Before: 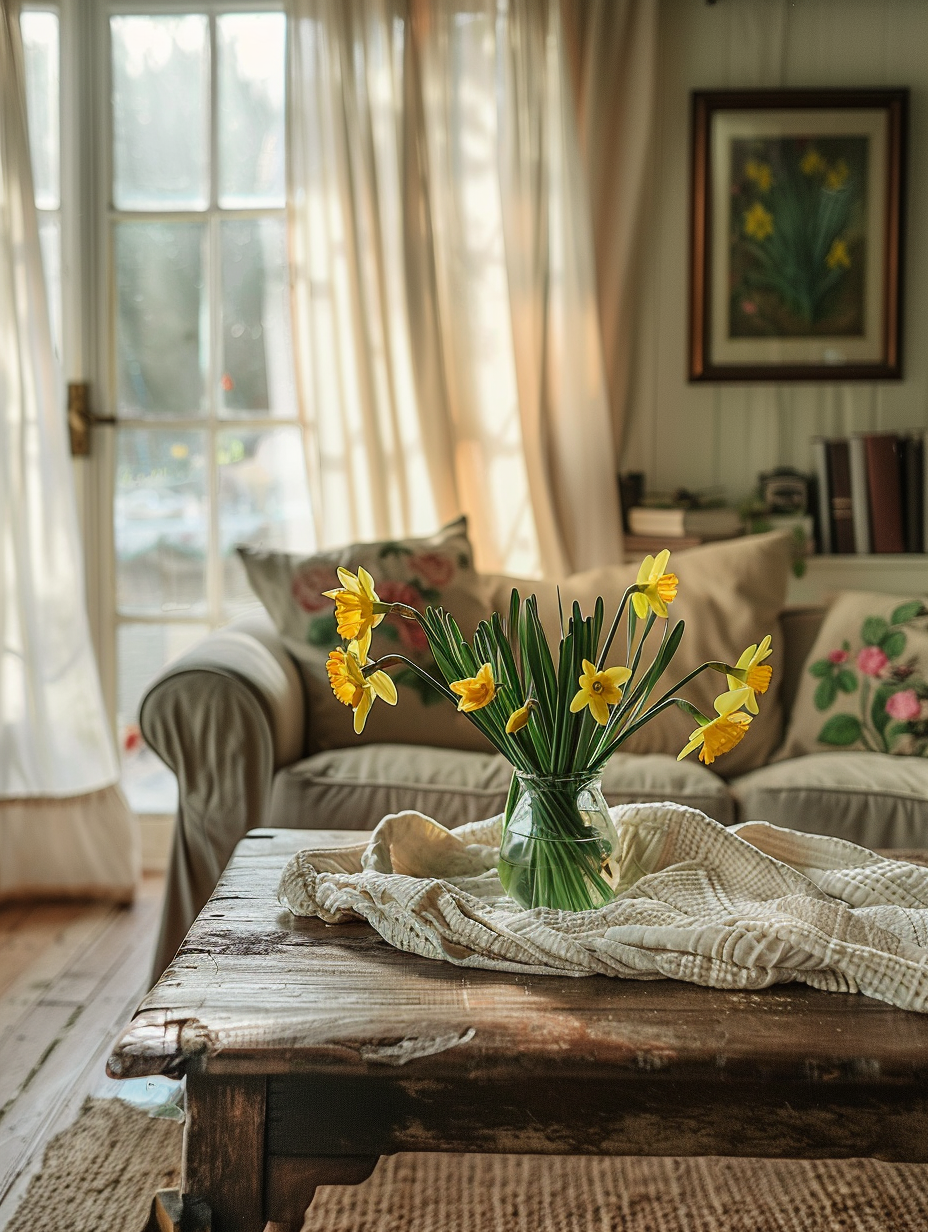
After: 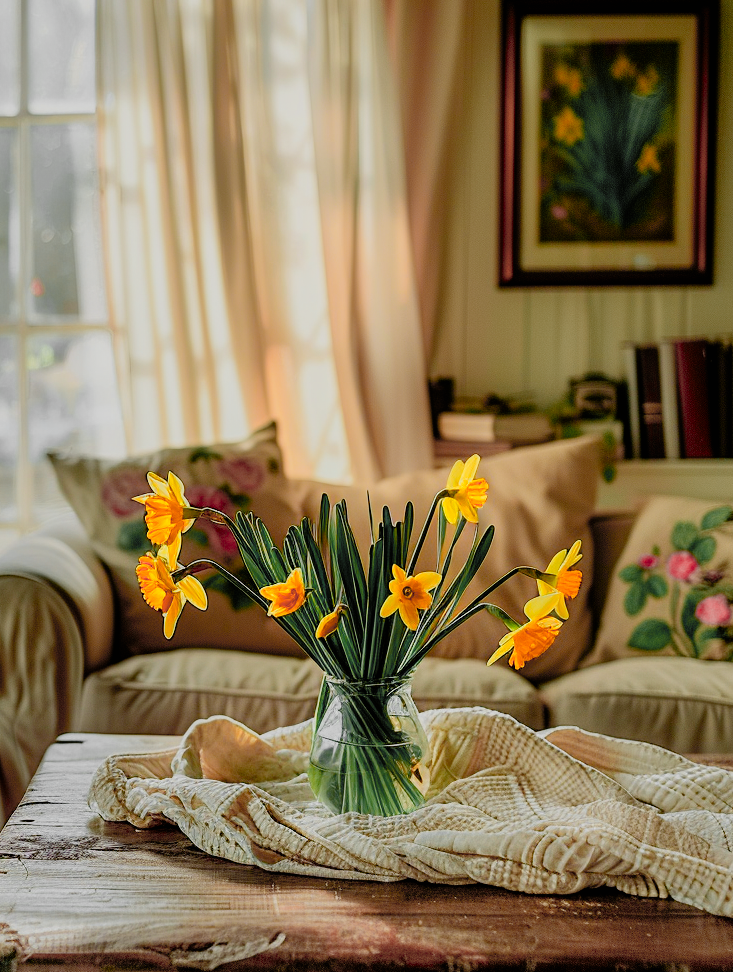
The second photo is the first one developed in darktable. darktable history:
filmic rgb: black relative exposure -7.74 EV, white relative exposure 4.38 EV, threshold 3.02 EV, hardness 3.76, latitude 49.77%, contrast 1.101, preserve chrominance no, color science v5 (2021), iterations of high-quality reconstruction 0, enable highlight reconstruction true
color zones: curves: ch0 [(0.257, 0.558) (0.75, 0.565)]; ch1 [(0.004, 0.857) (0.14, 0.416) (0.257, 0.695) (0.442, 0.032) (0.736, 0.266) (0.891, 0.741)]; ch2 [(0, 0.623) (0.112, 0.436) (0.271, 0.474) (0.516, 0.64) (0.743, 0.286)]
crop and rotate: left 20.549%, top 7.738%, right 0.407%, bottom 13.356%
shadows and highlights: shadows color adjustment 97.98%, highlights color adjustment 58.69%
